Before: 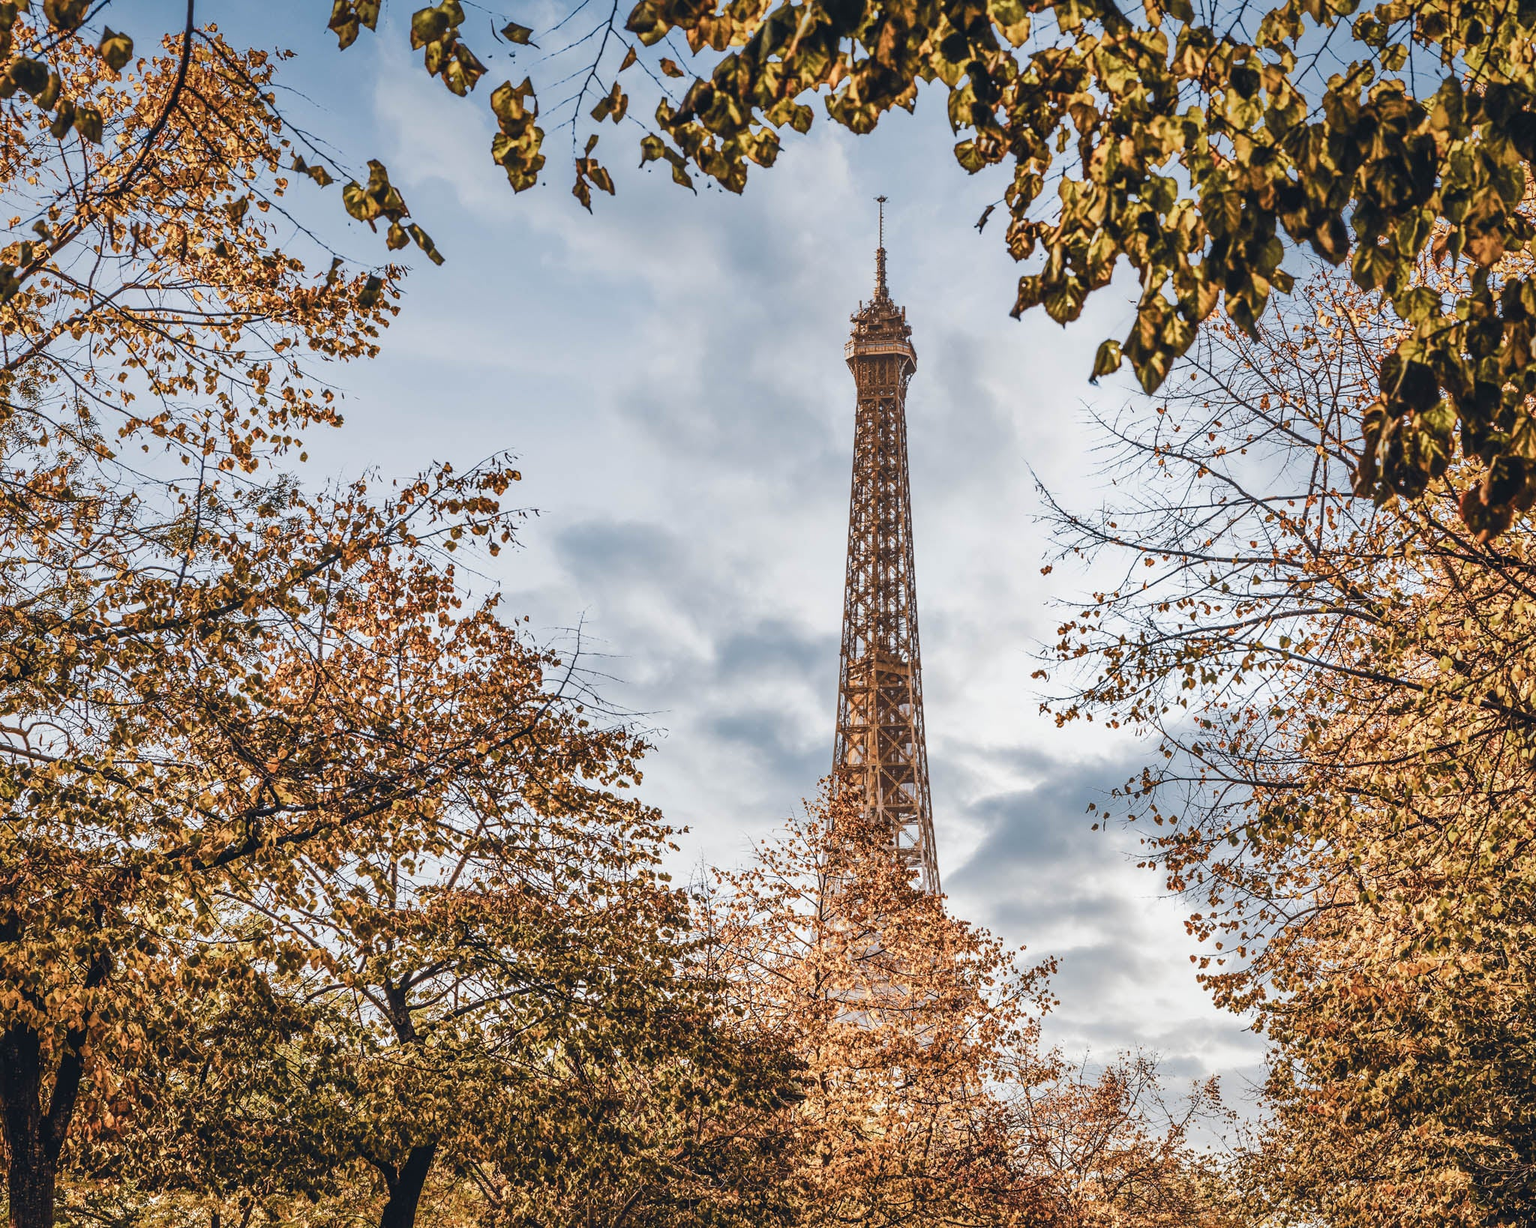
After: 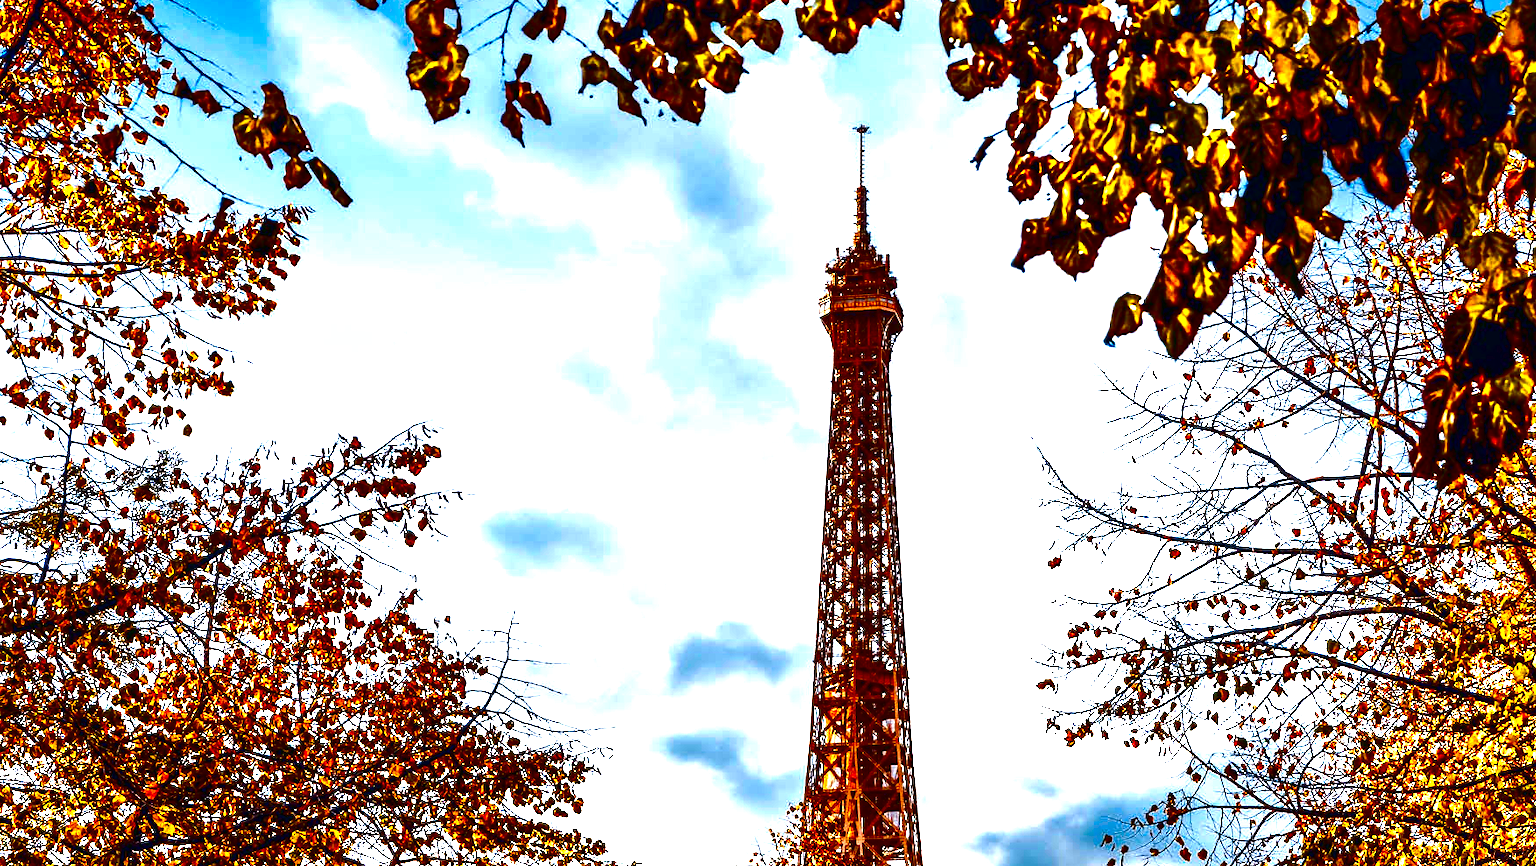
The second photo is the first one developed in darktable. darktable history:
contrast brightness saturation: brightness -1, saturation 1
crop and rotate: left 9.345%, top 7.22%, right 4.982%, bottom 32.331%
exposure: black level correction 0, exposure 1.1 EV, compensate exposure bias true, compensate highlight preservation false
color balance rgb: perceptual saturation grading › global saturation 30%, global vibrance 20%
